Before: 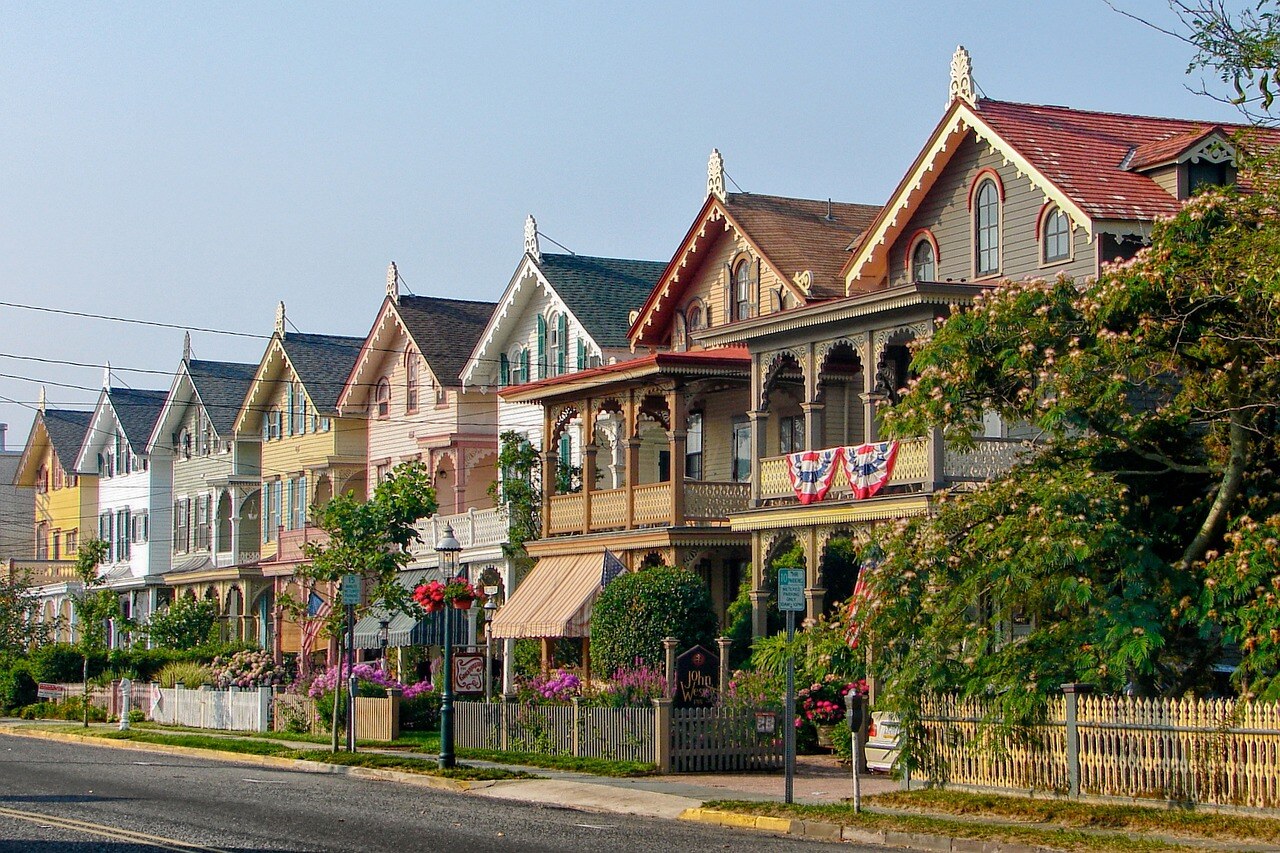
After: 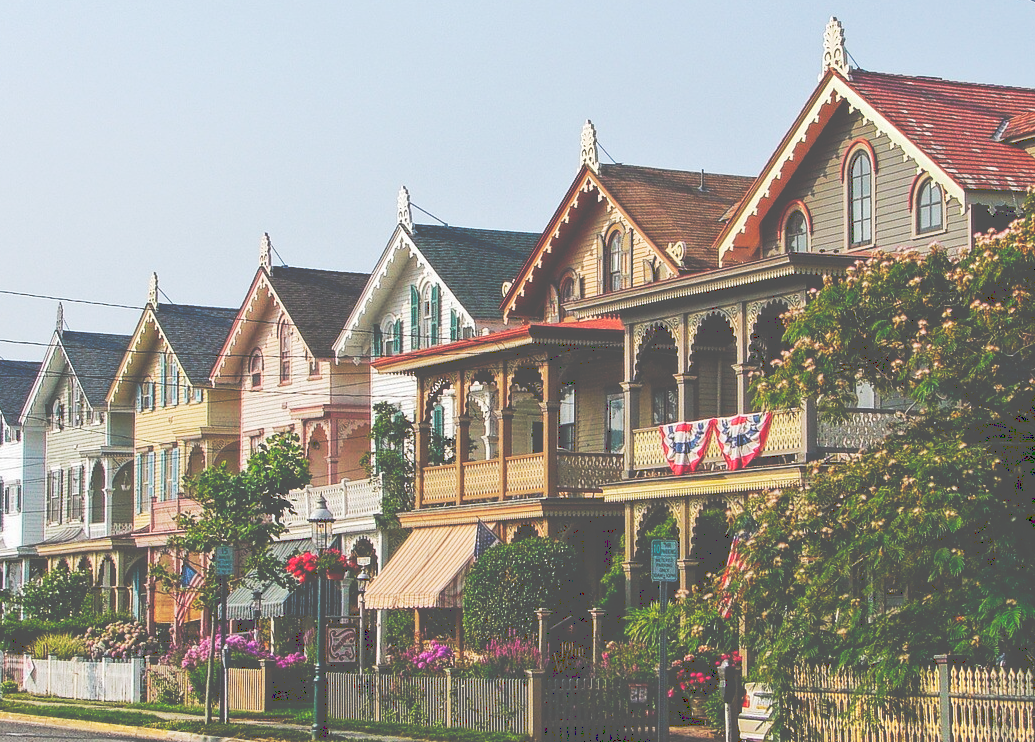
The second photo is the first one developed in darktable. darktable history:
tone curve: curves: ch0 [(0, 0) (0.003, 0.334) (0.011, 0.338) (0.025, 0.338) (0.044, 0.338) (0.069, 0.339) (0.1, 0.342) (0.136, 0.343) (0.177, 0.349) (0.224, 0.36) (0.277, 0.385) (0.335, 0.42) (0.399, 0.465) (0.468, 0.535) (0.543, 0.632) (0.623, 0.73) (0.709, 0.814) (0.801, 0.879) (0.898, 0.935) (1, 1)], preserve colors none
crop: left 9.929%, top 3.475%, right 9.188%, bottom 9.529%
